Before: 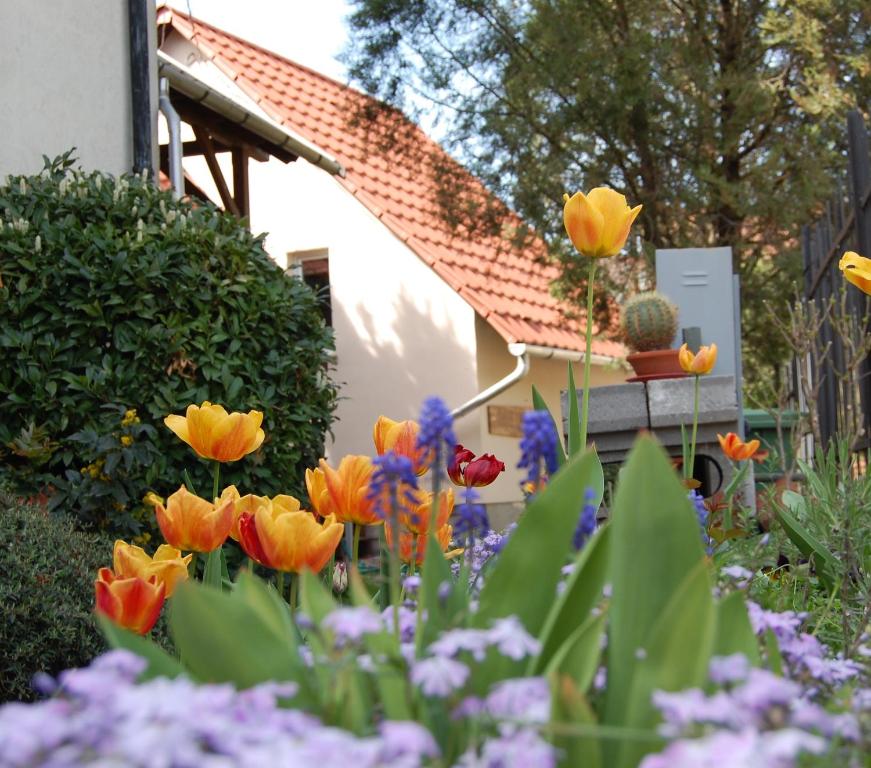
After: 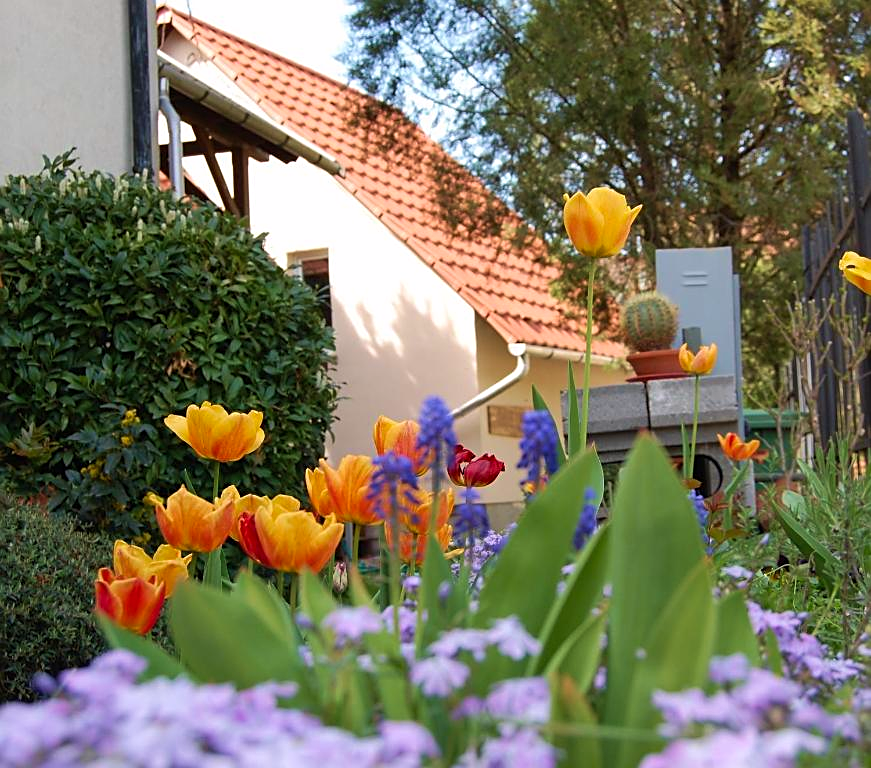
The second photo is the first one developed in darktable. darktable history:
sharpen: on, module defaults
contrast brightness saturation: saturation 0.1
color balance rgb: highlights gain › chroma 0.268%, highlights gain › hue 331.14°, perceptual saturation grading › global saturation 0.273%, global vibrance 9.711%
velvia: on, module defaults
